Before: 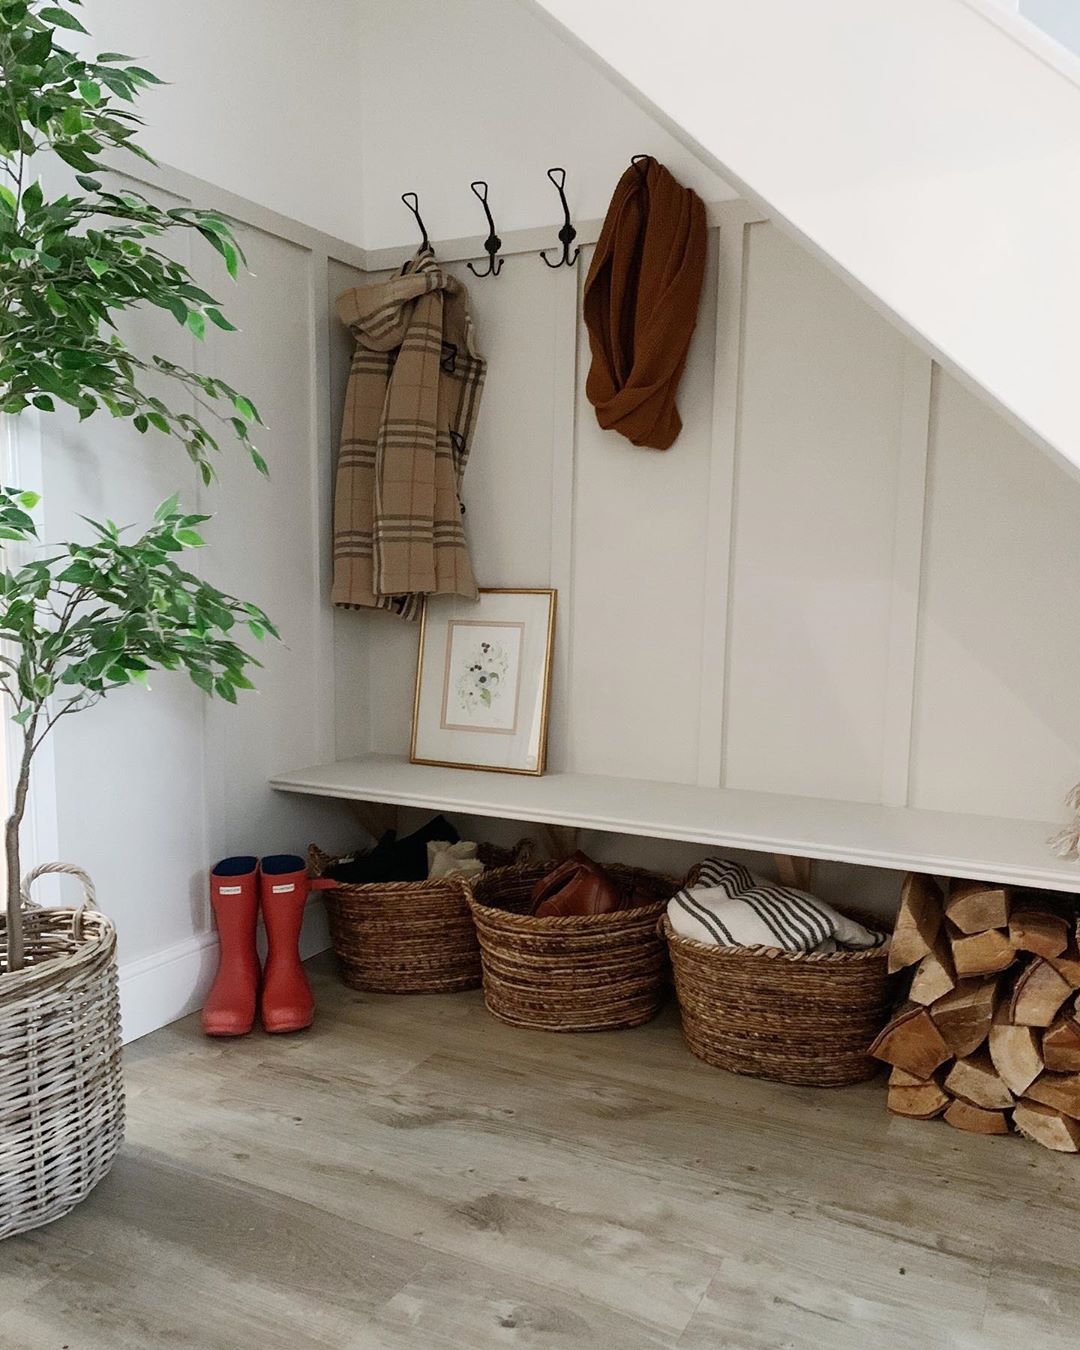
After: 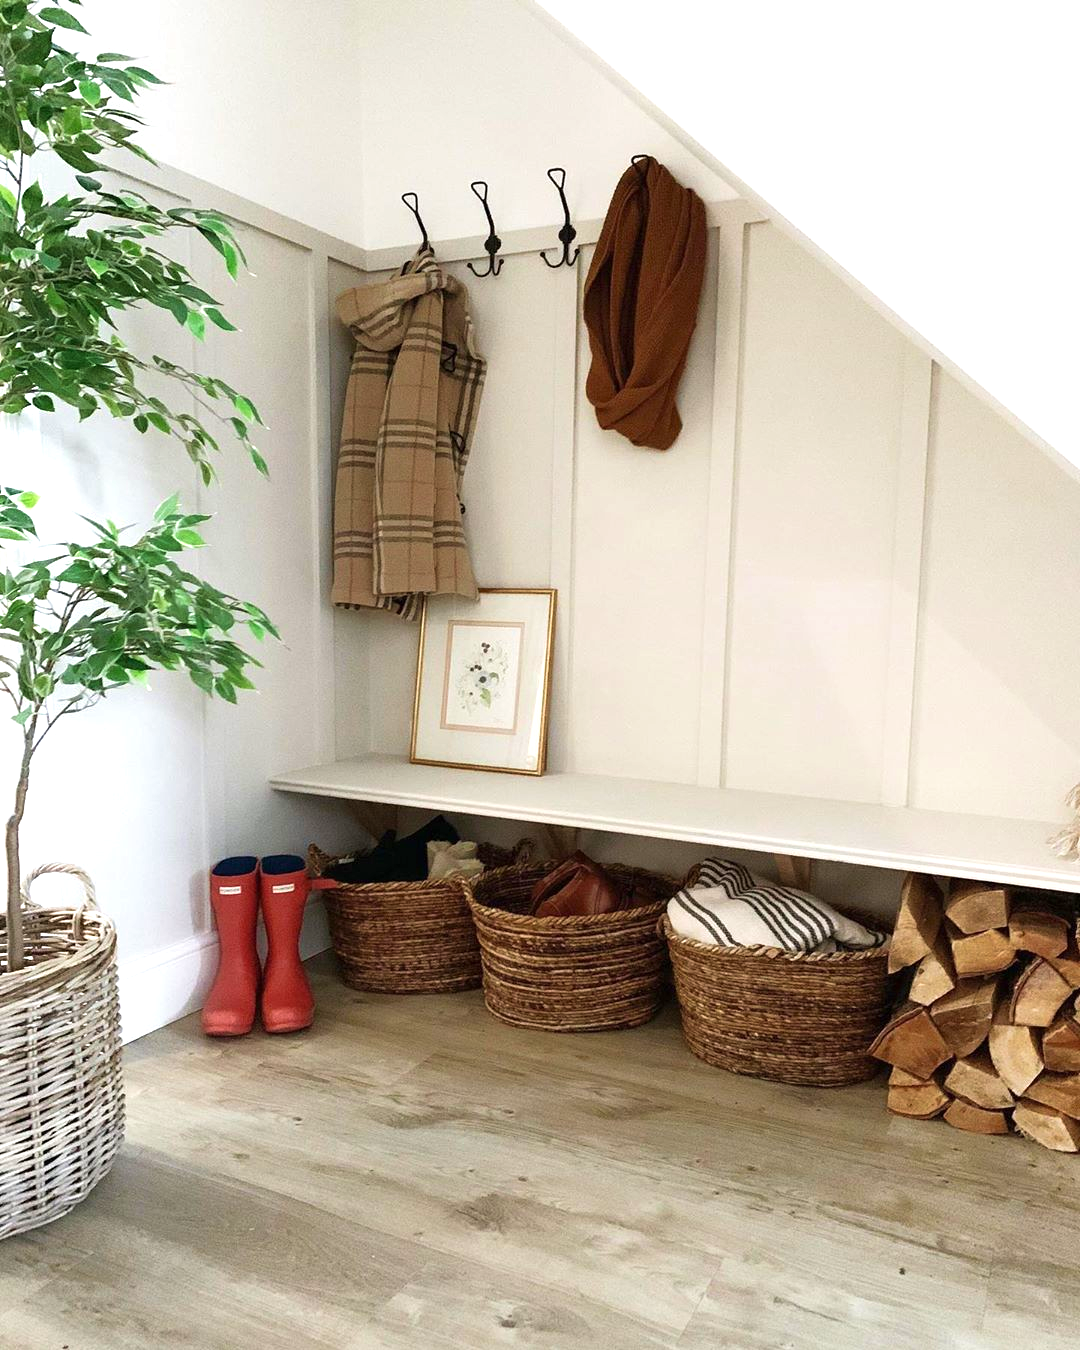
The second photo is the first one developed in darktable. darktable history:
velvia: on, module defaults
exposure: exposure 0.74 EV, compensate highlight preservation false
